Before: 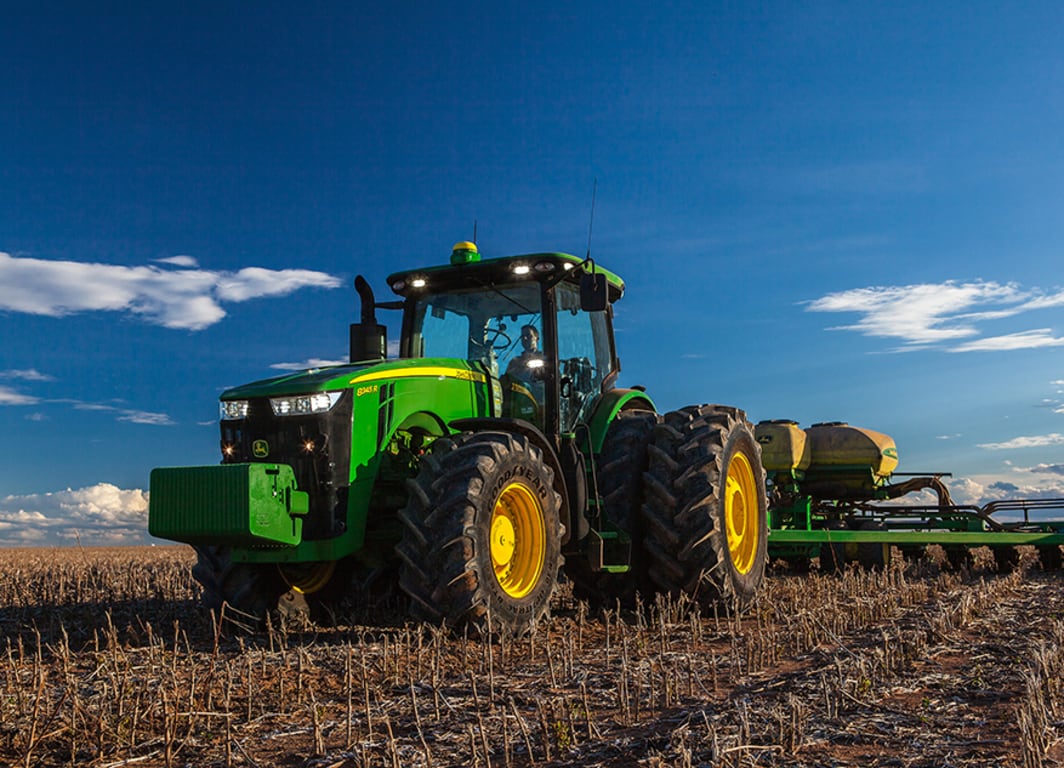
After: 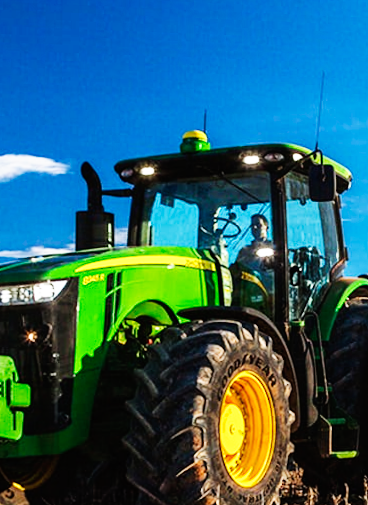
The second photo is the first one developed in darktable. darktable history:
shadows and highlights: shadows 30.86, highlights 0, soften with gaussian
base curve: curves: ch0 [(0, 0) (0.007, 0.004) (0.027, 0.03) (0.046, 0.07) (0.207, 0.54) (0.442, 0.872) (0.673, 0.972) (1, 1)], preserve colors none
rotate and perspective: rotation -0.013°, lens shift (vertical) -0.027, lens shift (horizontal) 0.178, crop left 0.016, crop right 0.989, crop top 0.082, crop bottom 0.918
crop and rotate: left 29.476%, top 10.214%, right 35.32%, bottom 17.333%
